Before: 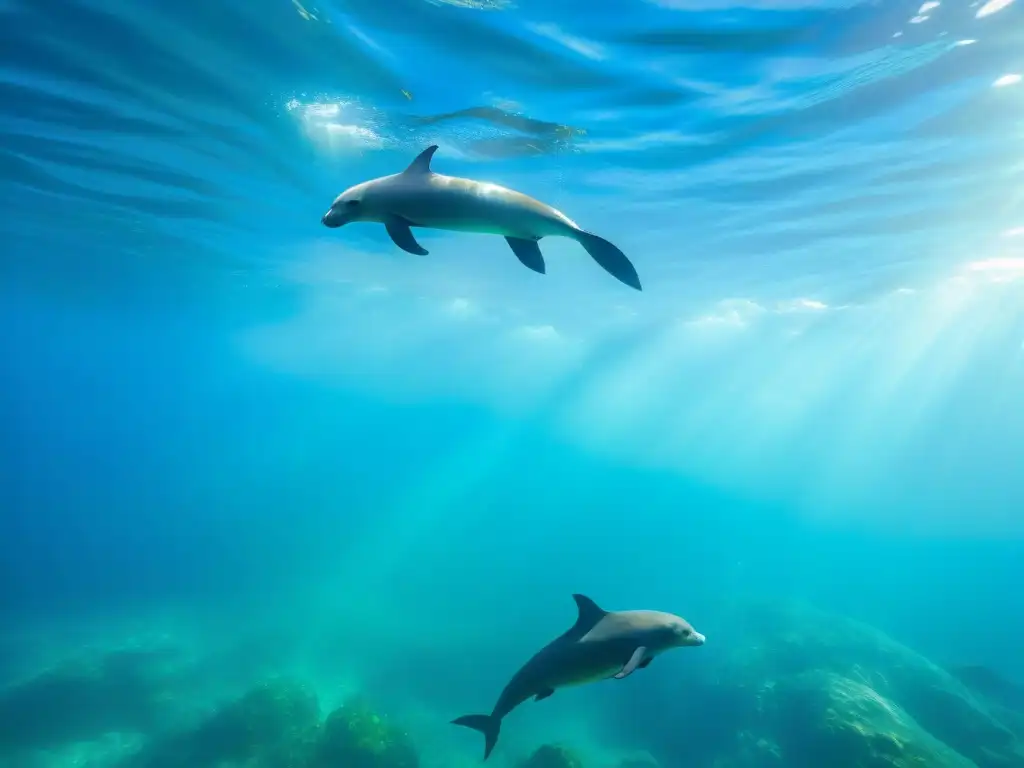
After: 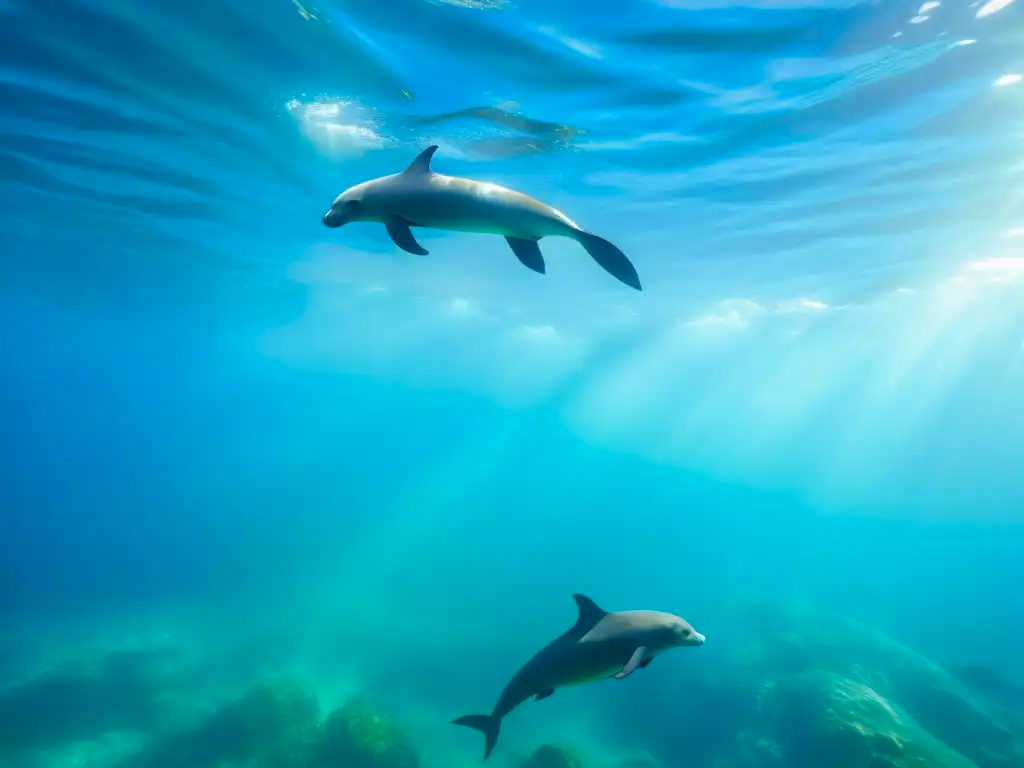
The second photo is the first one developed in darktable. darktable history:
color correction: highlights b* 0.03, saturation 1.06
